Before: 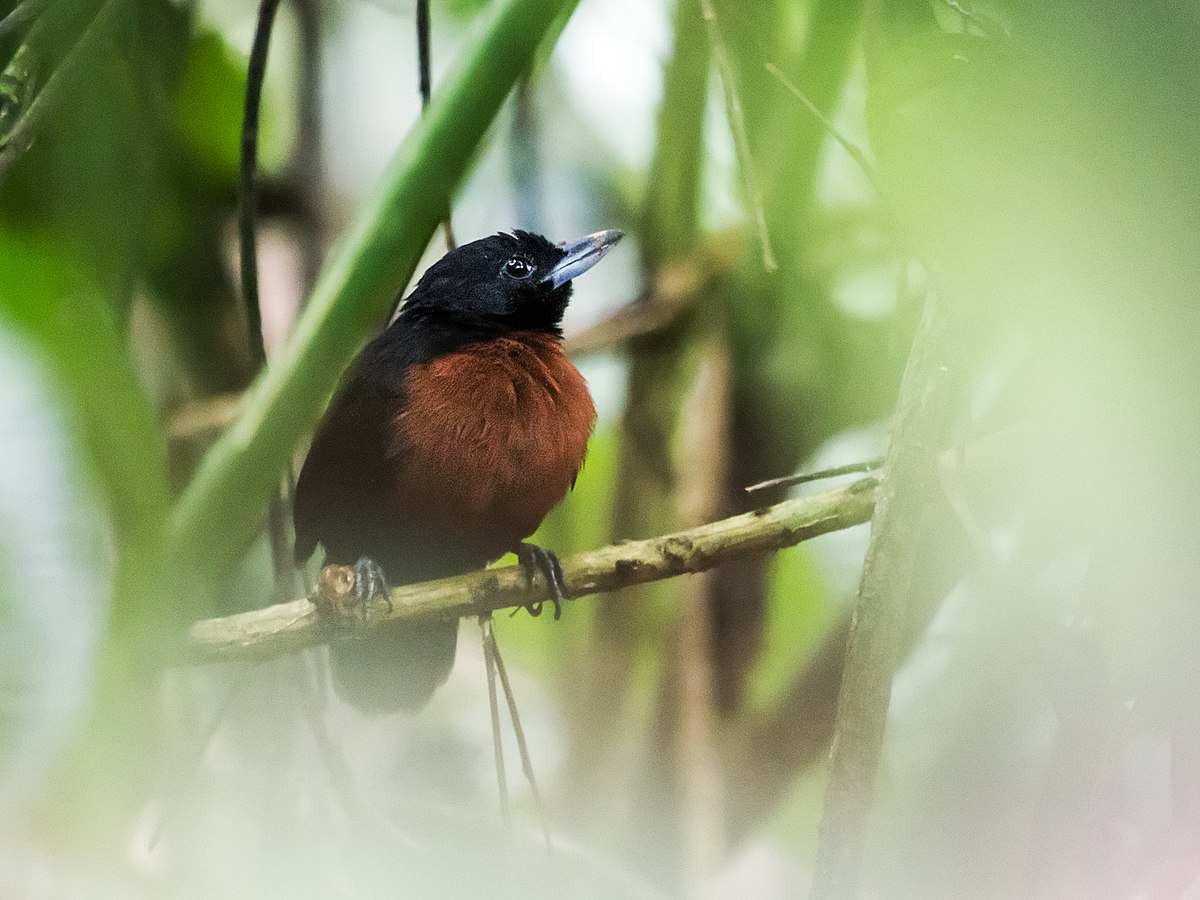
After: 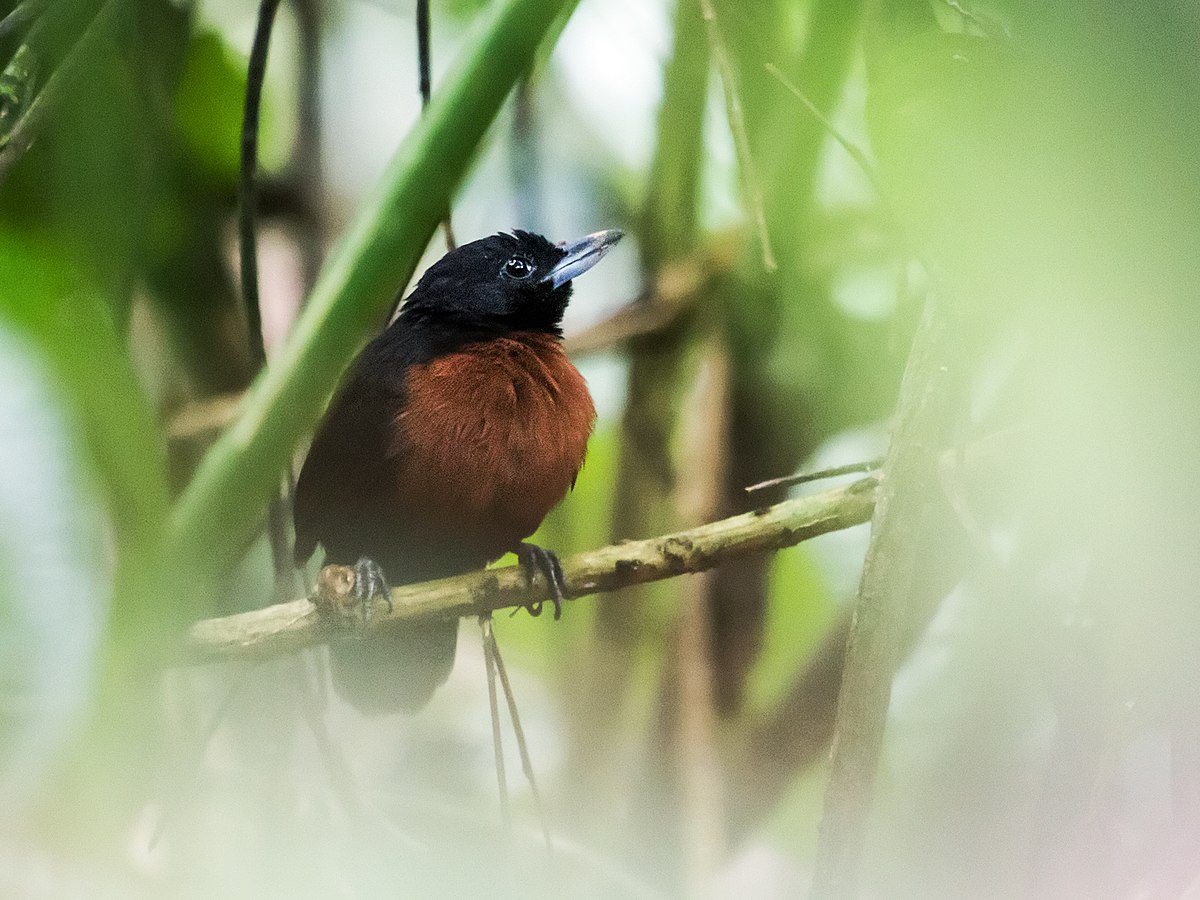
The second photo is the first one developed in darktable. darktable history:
tone curve: curves: ch0 [(0, 0) (0.003, 0.003) (0.011, 0.011) (0.025, 0.025) (0.044, 0.044) (0.069, 0.069) (0.1, 0.099) (0.136, 0.135) (0.177, 0.177) (0.224, 0.224) (0.277, 0.276) (0.335, 0.334) (0.399, 0.398) (0.468, 0.467) (0.543, 0.565) (0.623, 0.641) (0.709, 0.723) (0.801, 0.81) (0.898, 0.902) (1, 1)], color space Lab, independent channels, preserve colors none
